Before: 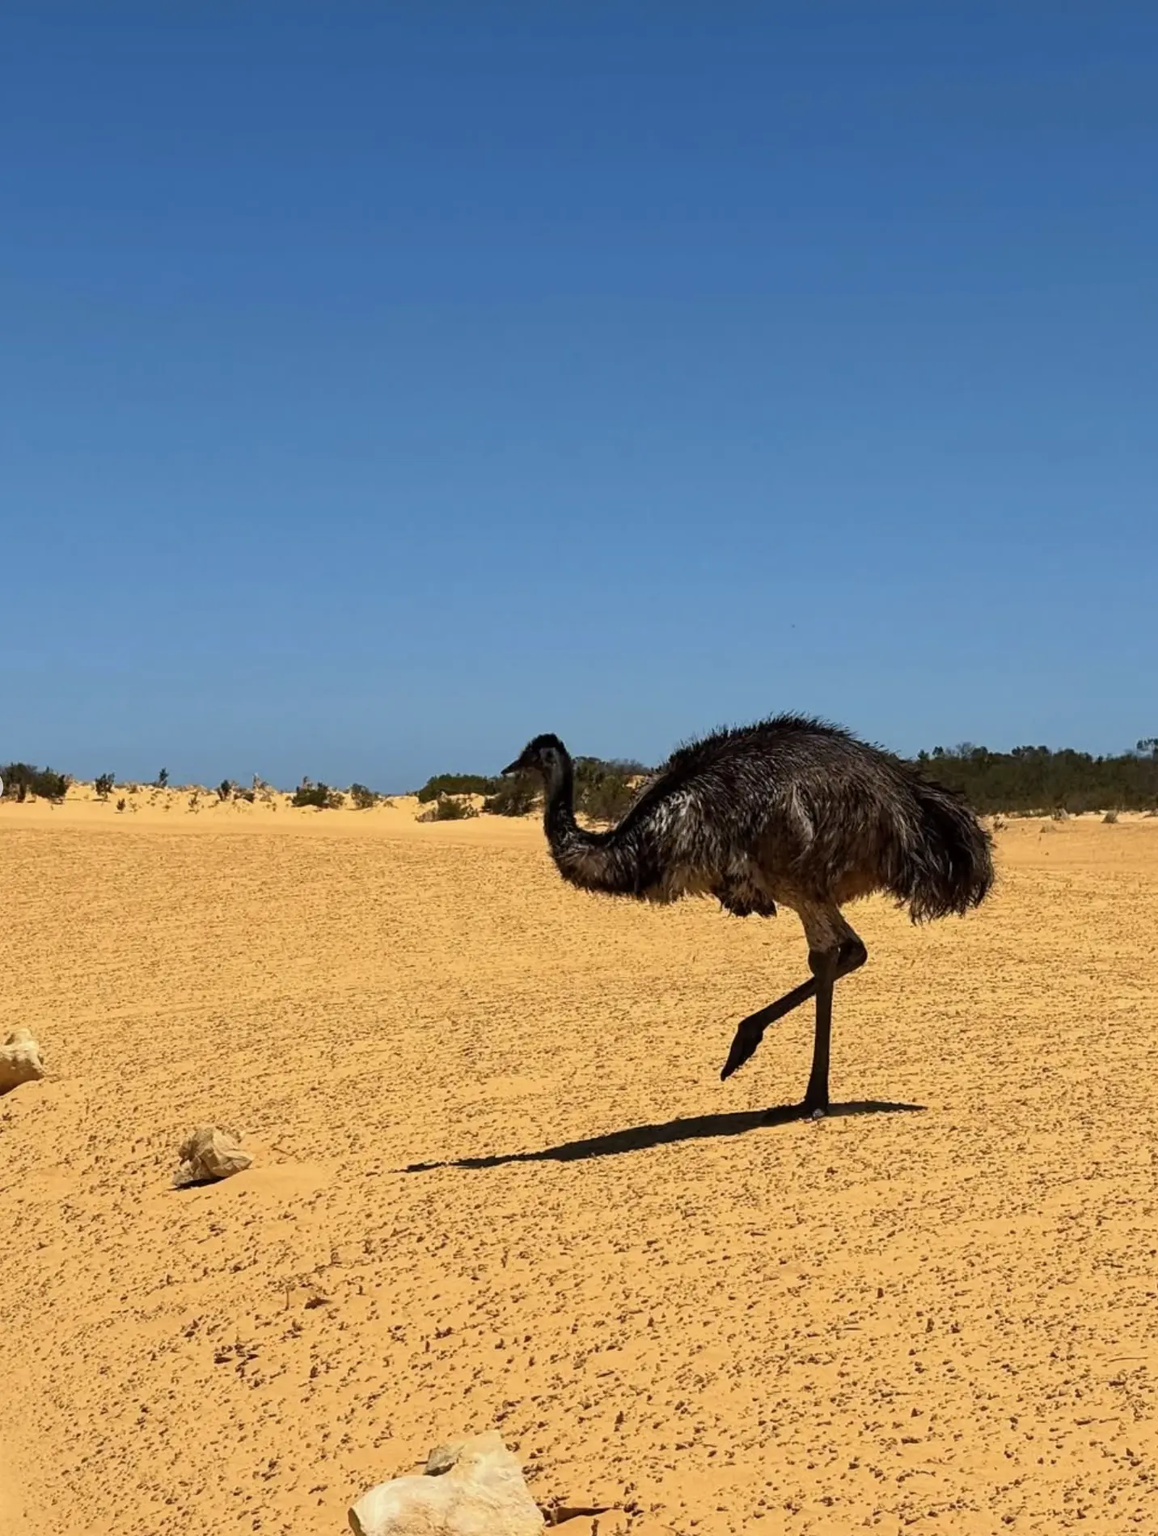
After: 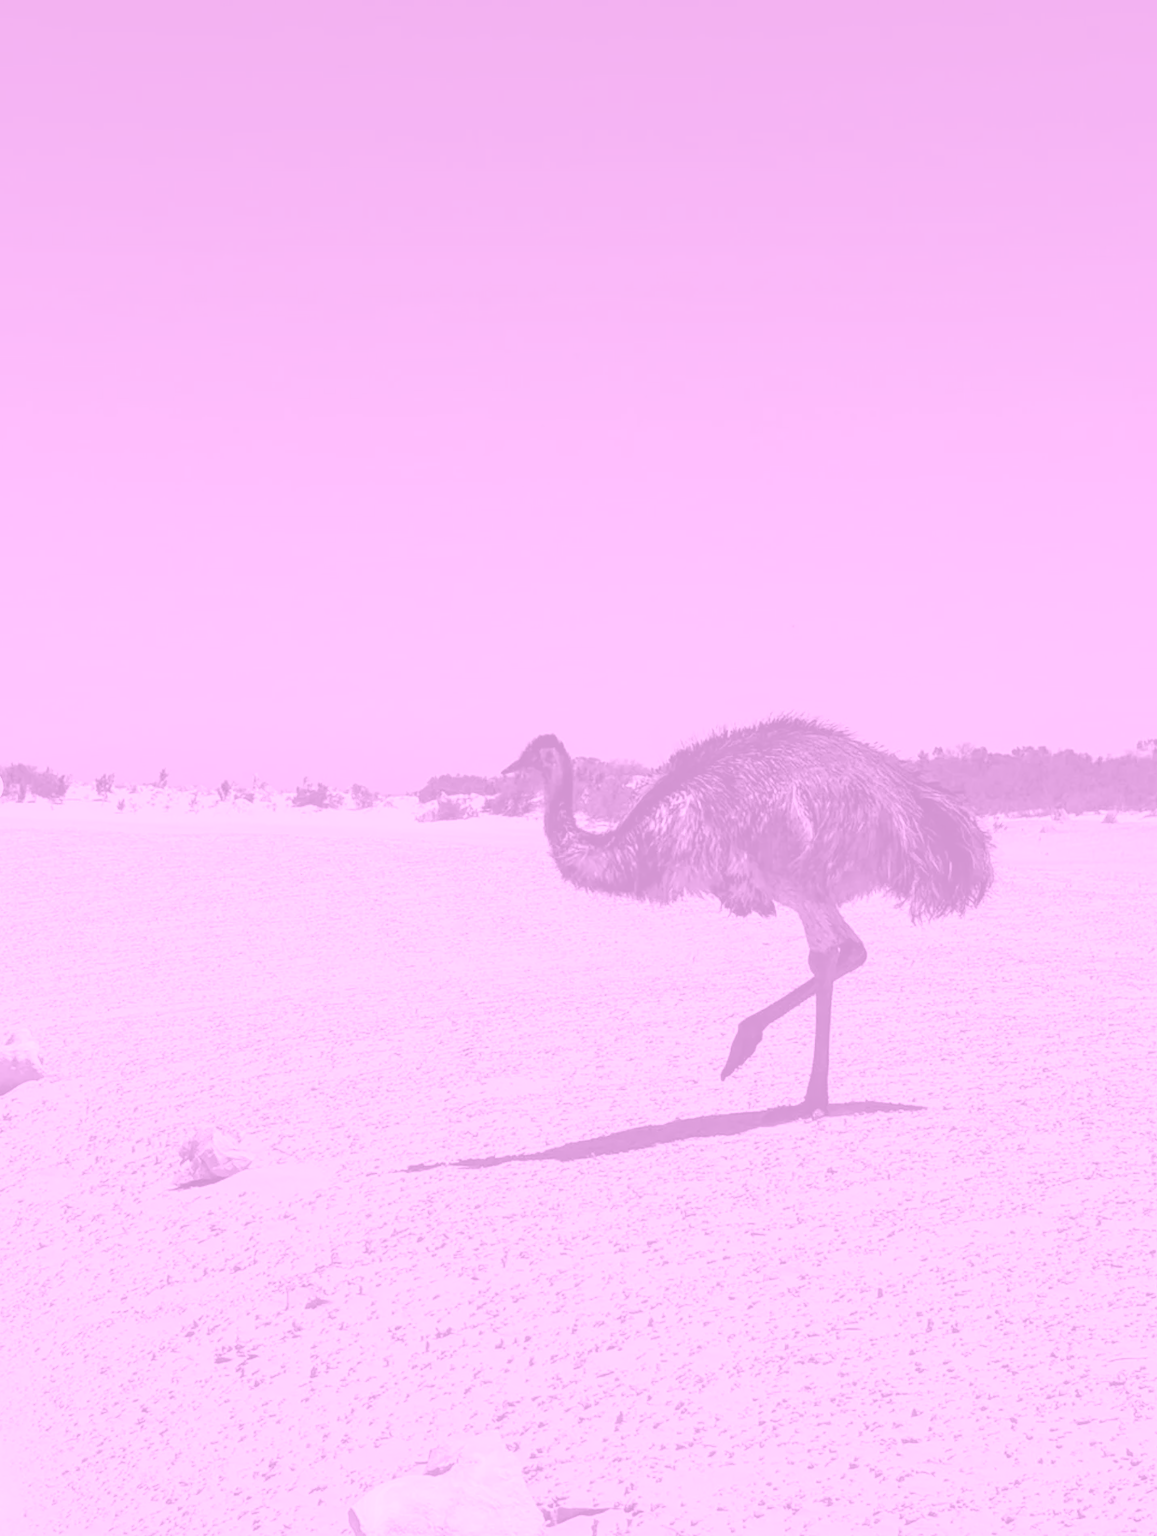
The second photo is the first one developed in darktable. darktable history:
local contrast: detail 110%
colorize: hue 331.2°, saturation 75%, source mix 30.28%, lightness 70.52%, version 1
